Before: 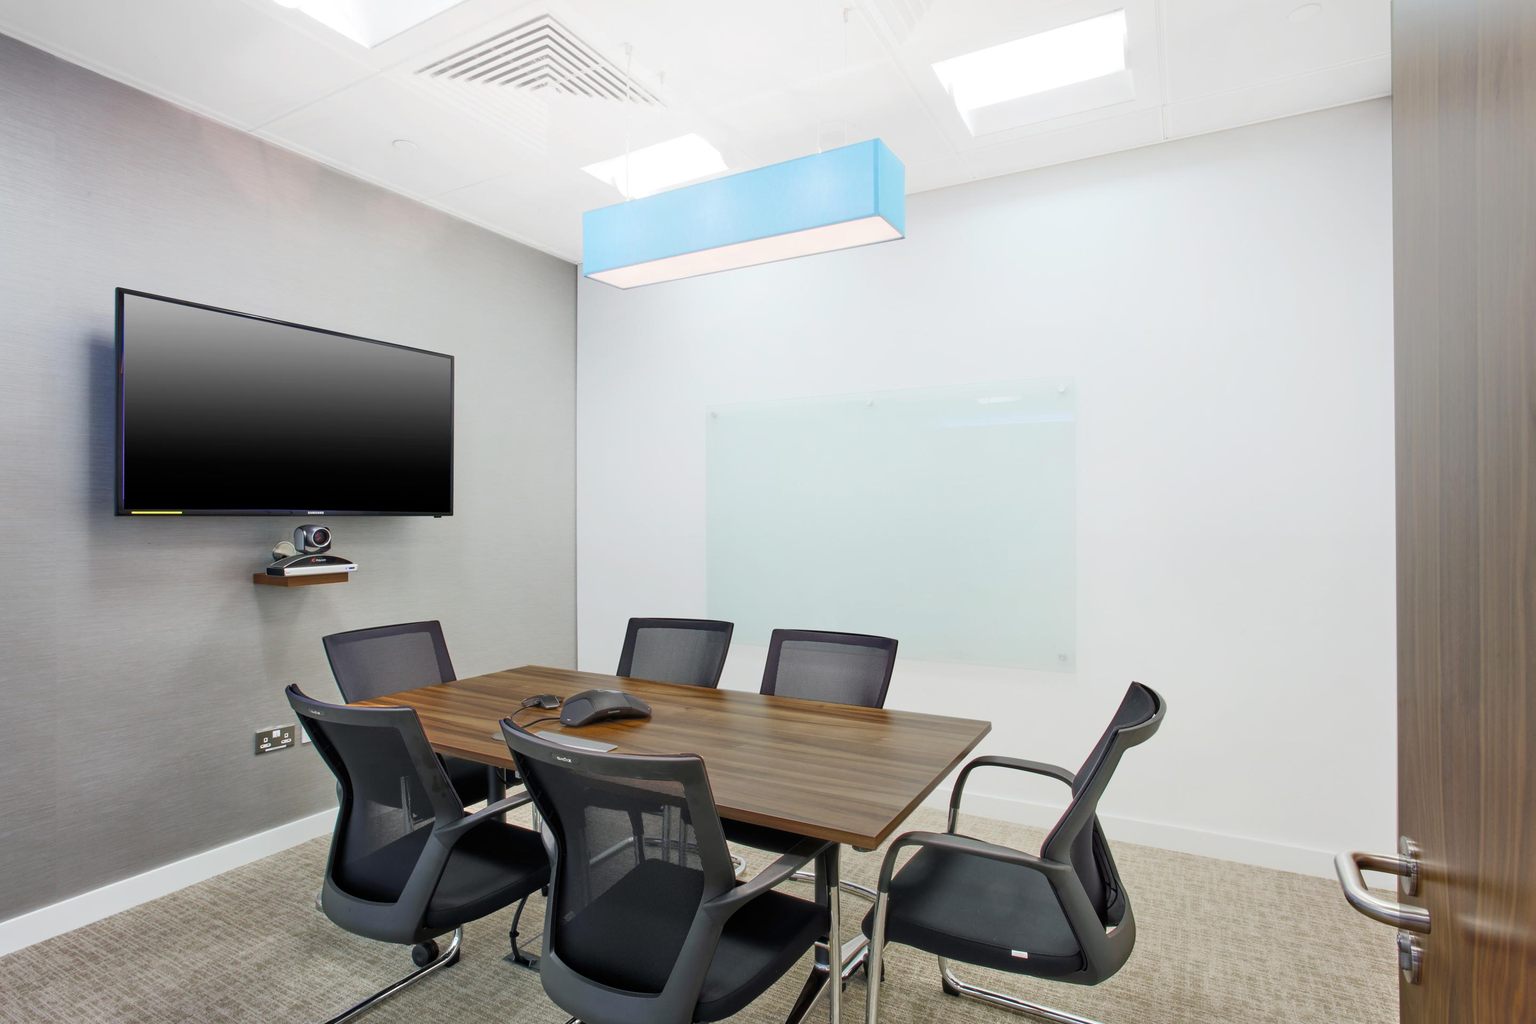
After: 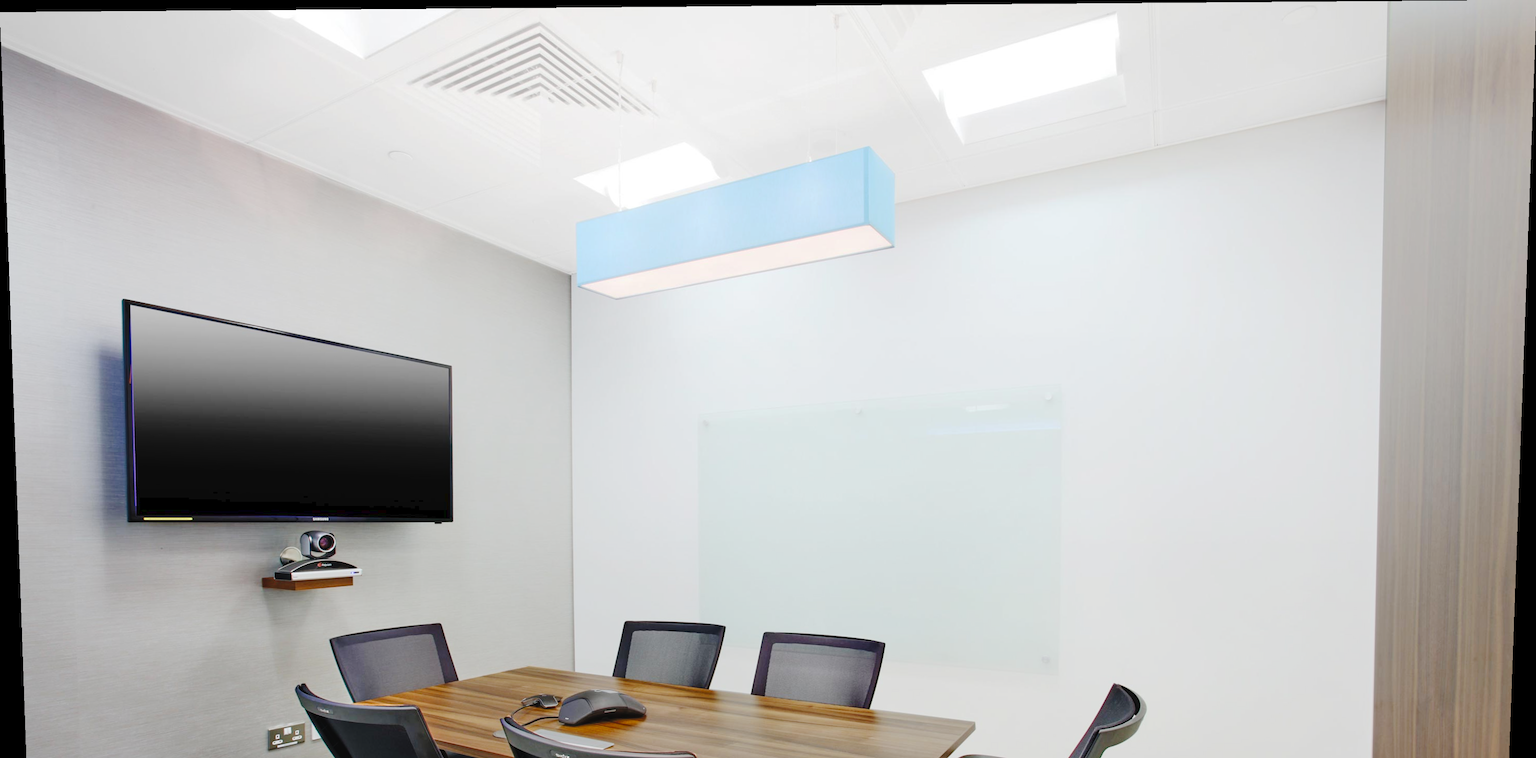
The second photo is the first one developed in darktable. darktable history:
crop: bottom 24.988%
tone curve: curves: ch0 [(0, 0) (0.003, 0.031) (0.011, 0.033) (0.025, 0.038) (0.044, 0.049) (0.069, 0.059) (0.1, 0.071) (0.136, 0.093) (0.177, 0.142) (0.224, 0.204) (0.277, 0.292) (0.335, 0.387) (0.399, 0.484) (0.468, 0.567) (0.543, 0.643) (0.623, 0.712) (0.709, 0.776) (0.801, 0.837) (0.898, 0.903) (1, 1)], preserve colors none
rotate and perspective: lens shift (vertical) 0.048, lens shift (horizontal) -0.024, automatic cropping off
